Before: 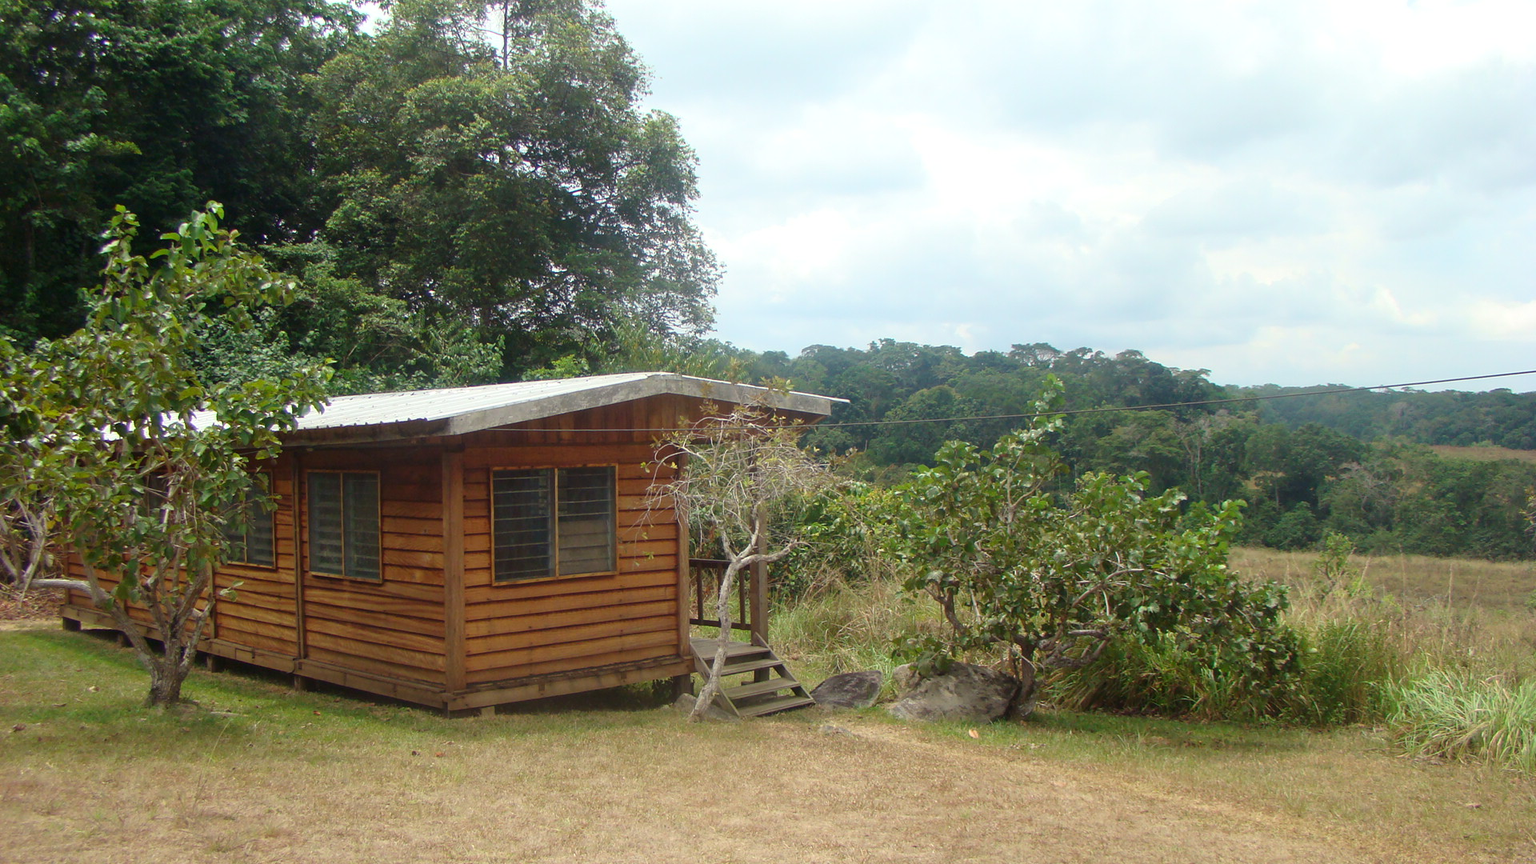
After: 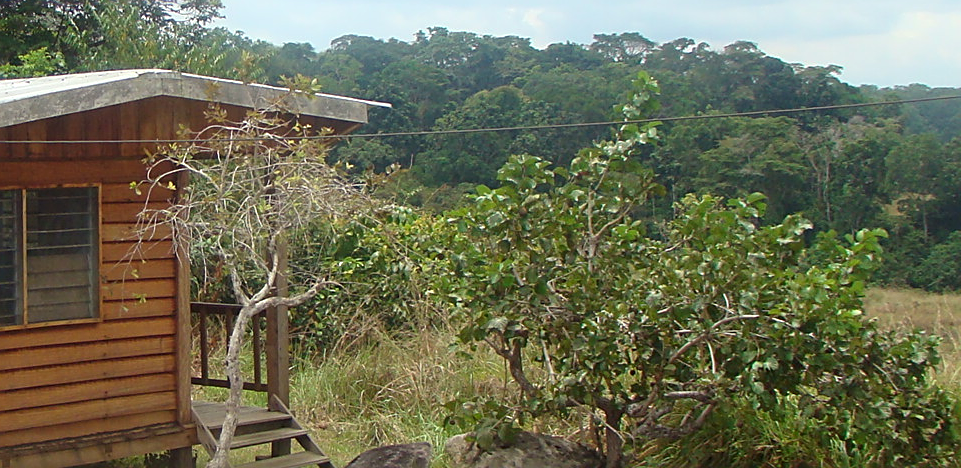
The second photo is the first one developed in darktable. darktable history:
crop: left 34.96%, top 36.687%, right 14.962%, bottom 19.963%
color calibration: illuminant same as pipeline (D50), adaptation none (bypass), x 0.333, y 0.334, temperature 5014.61 K
sharpen: amount 0.578
